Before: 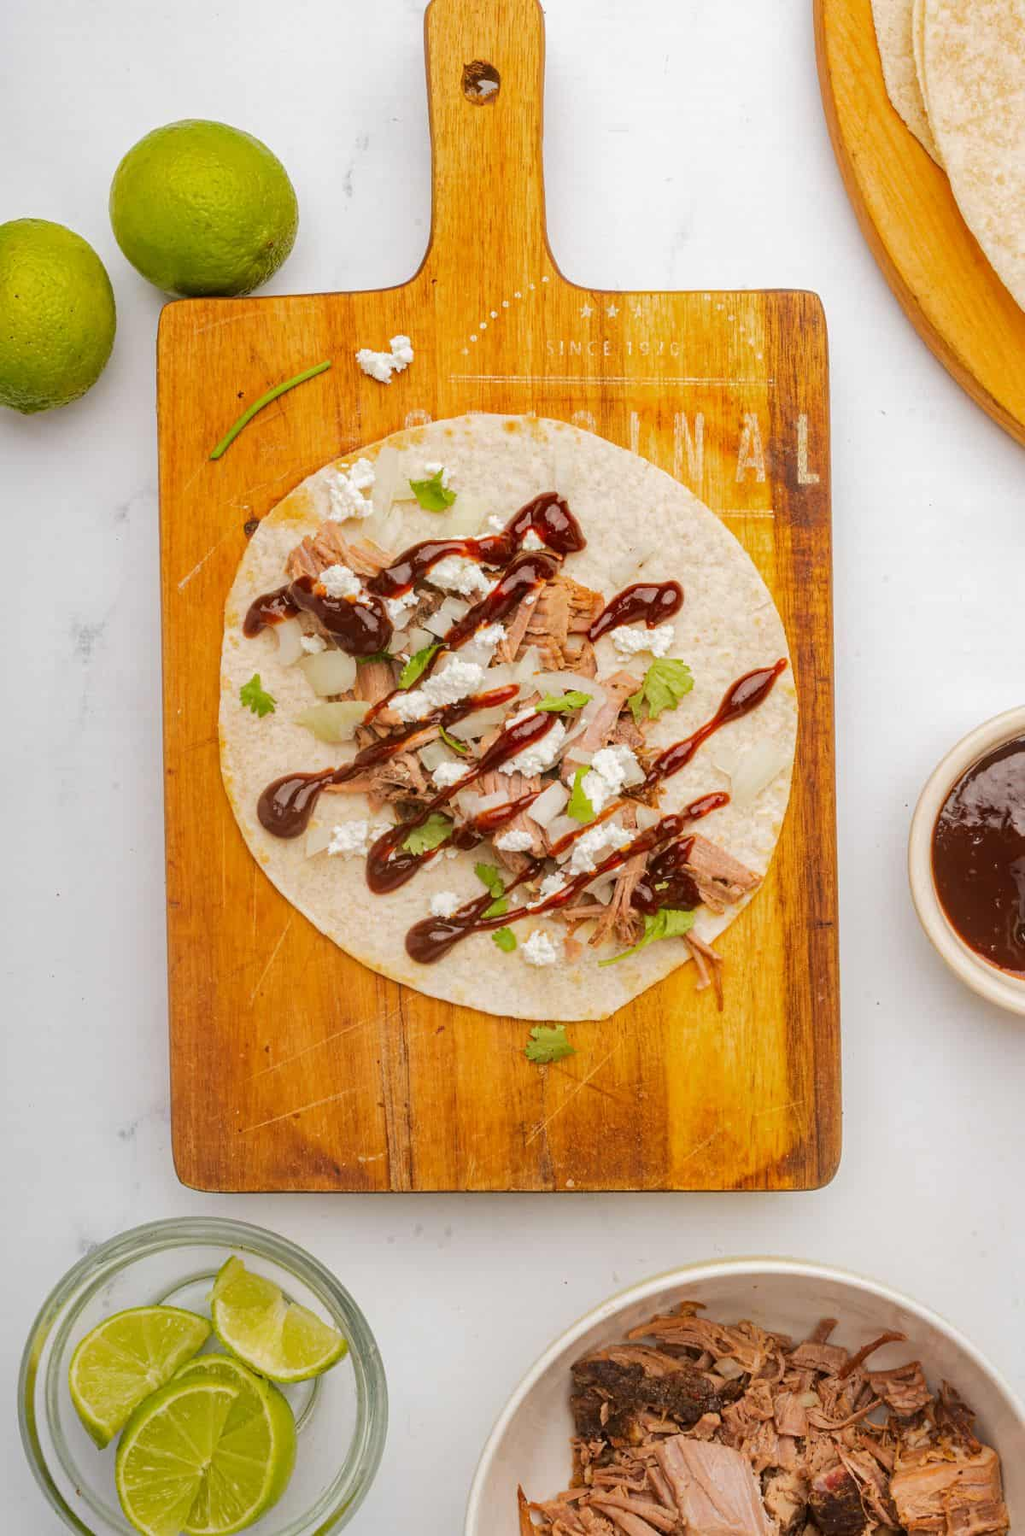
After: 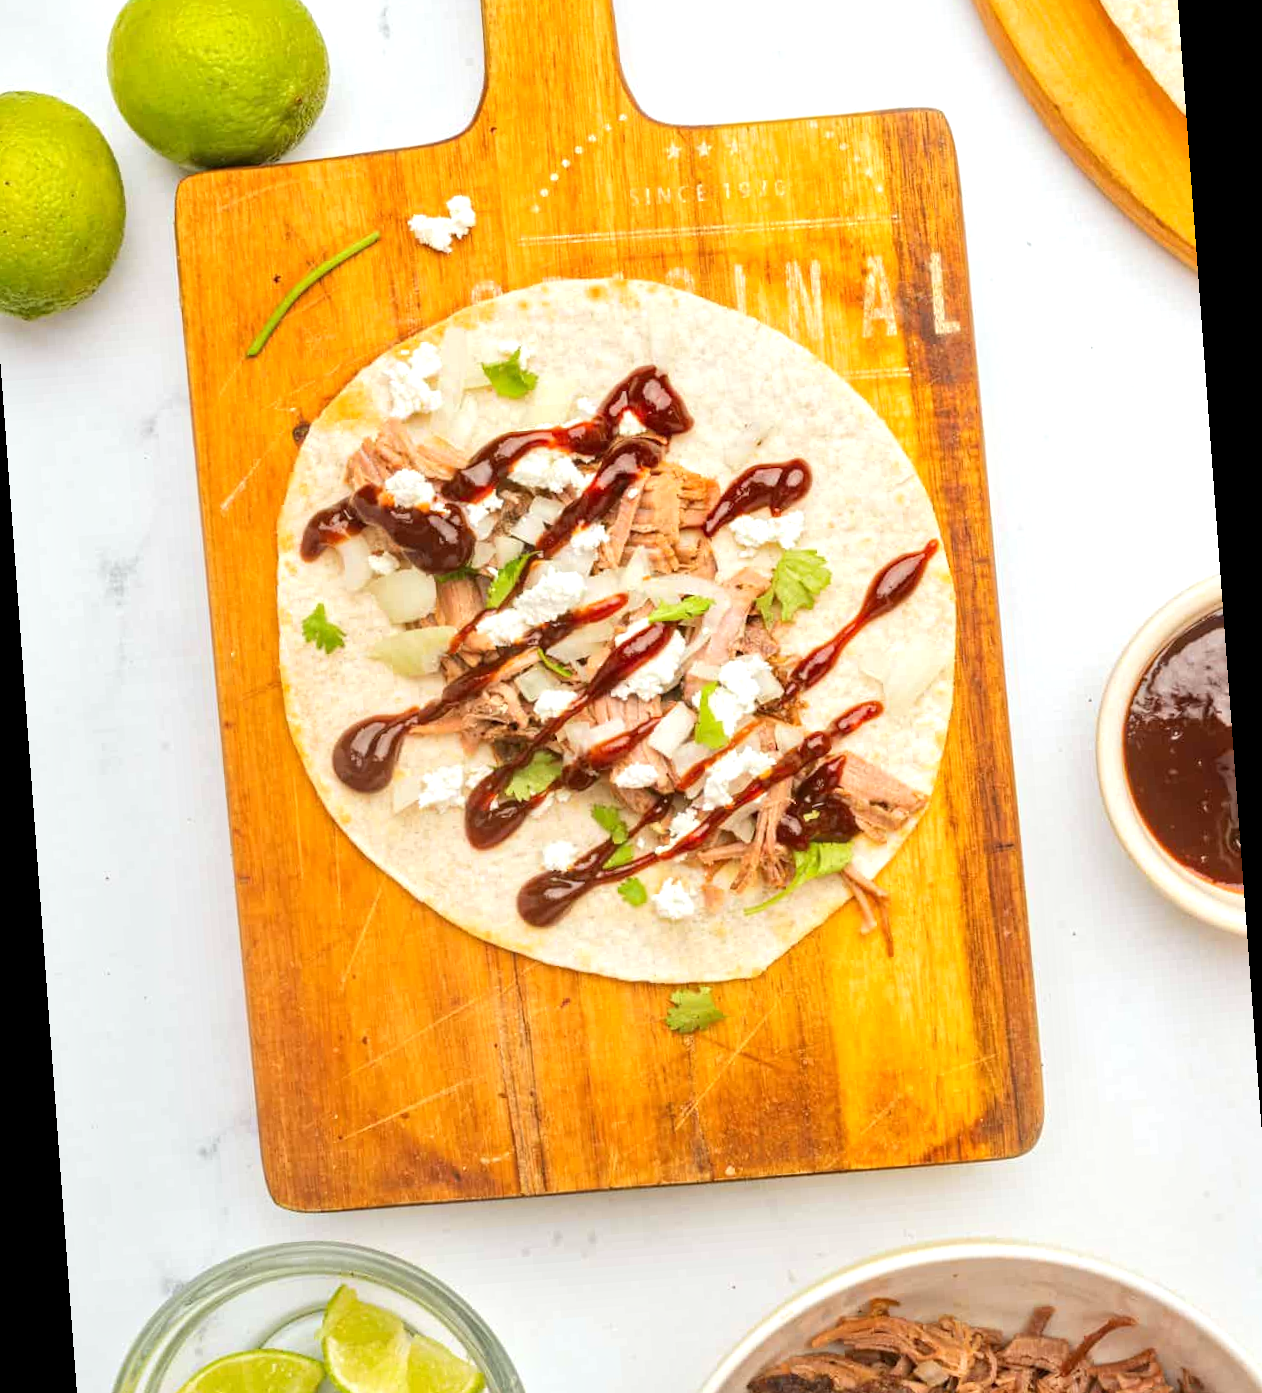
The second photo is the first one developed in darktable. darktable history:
white balance: red 0.978, blue 0.999
crop and rotate: left 2.991%, top 13.302%, right 1.981%, bottom 12.636%
levels: levels [0, 0.476, 0.951]
tone equalizer: -8 EV -0.002 EV, -7 EV 0.005 EV, -6 EV -0.009 EV, -5 EV 0.011 EV, -4 EV -0.012 EV, -3 EV 0.007 EV, -2 EV -0.062 EV, -1 EV -0.293 EV, +0 EV -0.582 EV, smoothing diameter 2%, edges refinement/feathering 20, mask exposure compensation -1.57 EV, filter diffusion 5
exposure: exposure 0.636 EV, compensate highlight preservation false
rotate and perspective: rotation -4.25°, automatic cropping off
